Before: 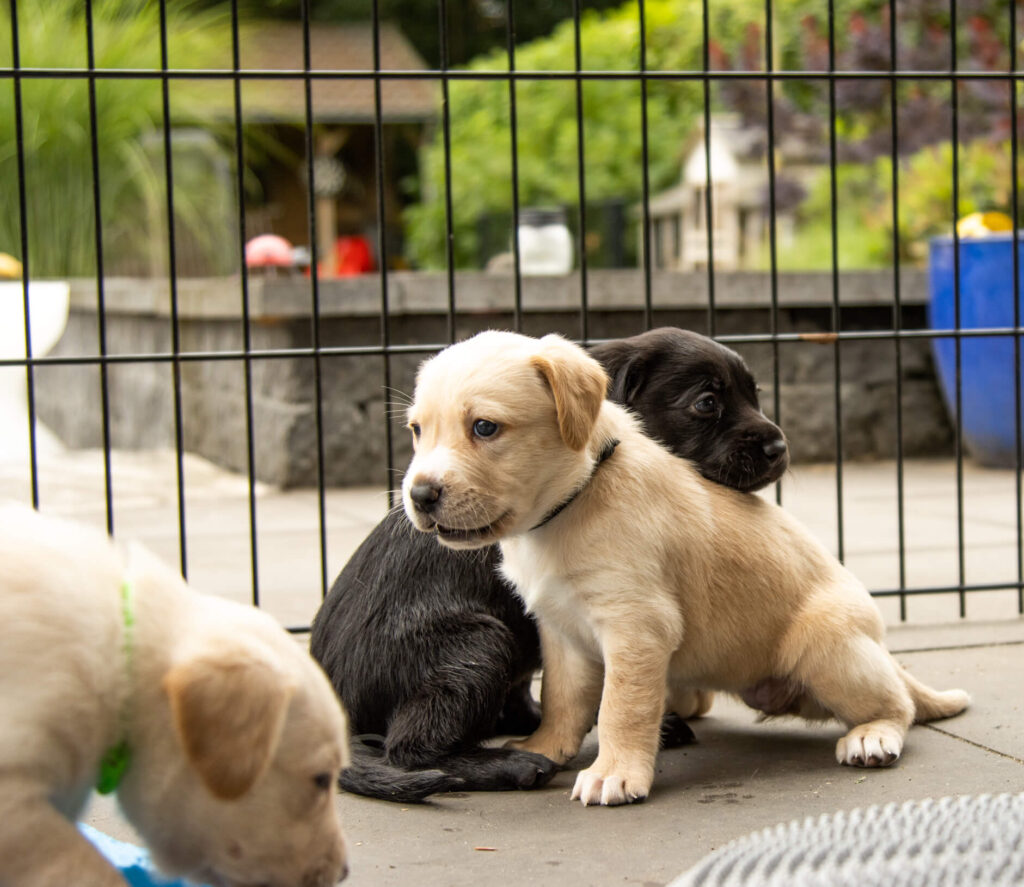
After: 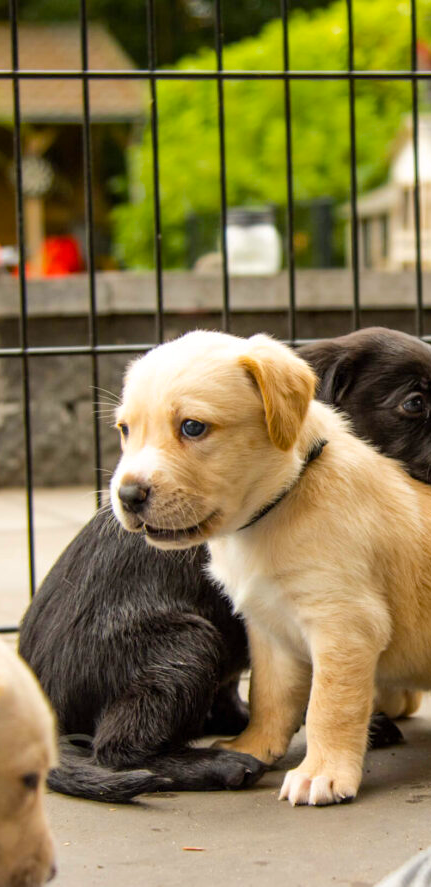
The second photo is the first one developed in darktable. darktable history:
crop: left 28.583%, right 29.231%
color balance rgb: perceptual saturation grading › global saturation 25%, perceptual brilliance grading › mid-tones 10%, perceptual brilliance grading › shadows 15%, global vibrance 20%
